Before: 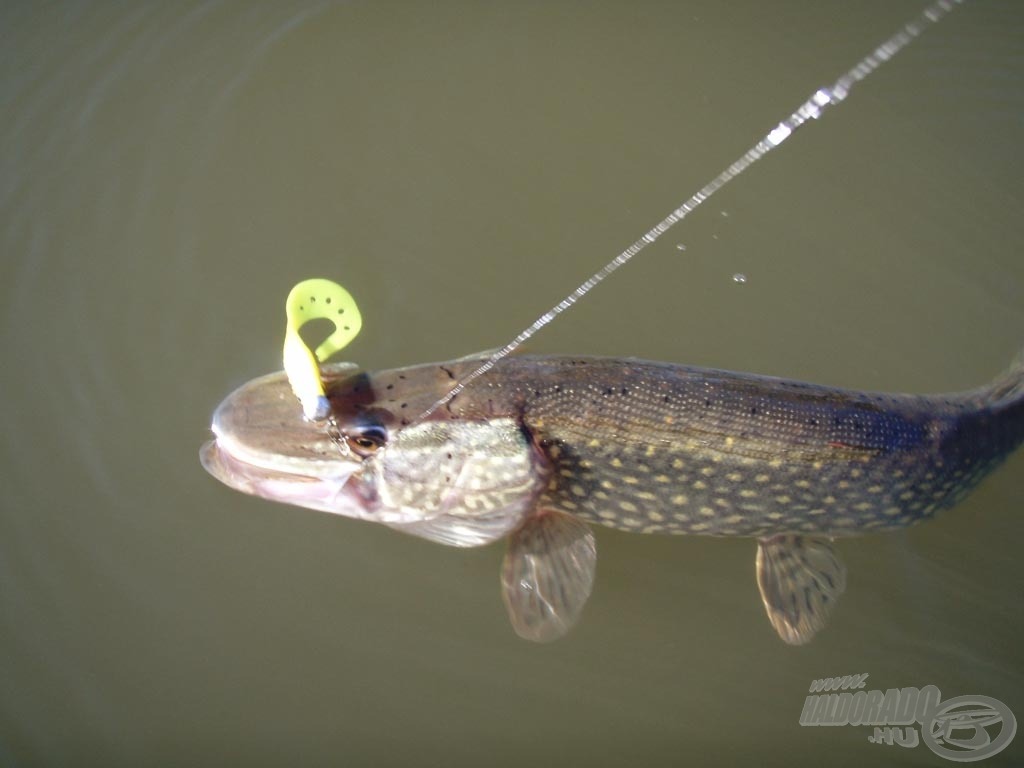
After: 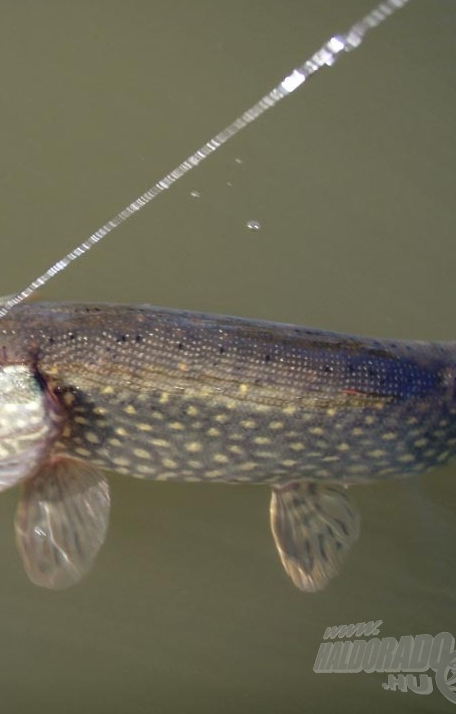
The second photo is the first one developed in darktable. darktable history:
crop: left 47.483%, top 6.92%, right 7.979%
